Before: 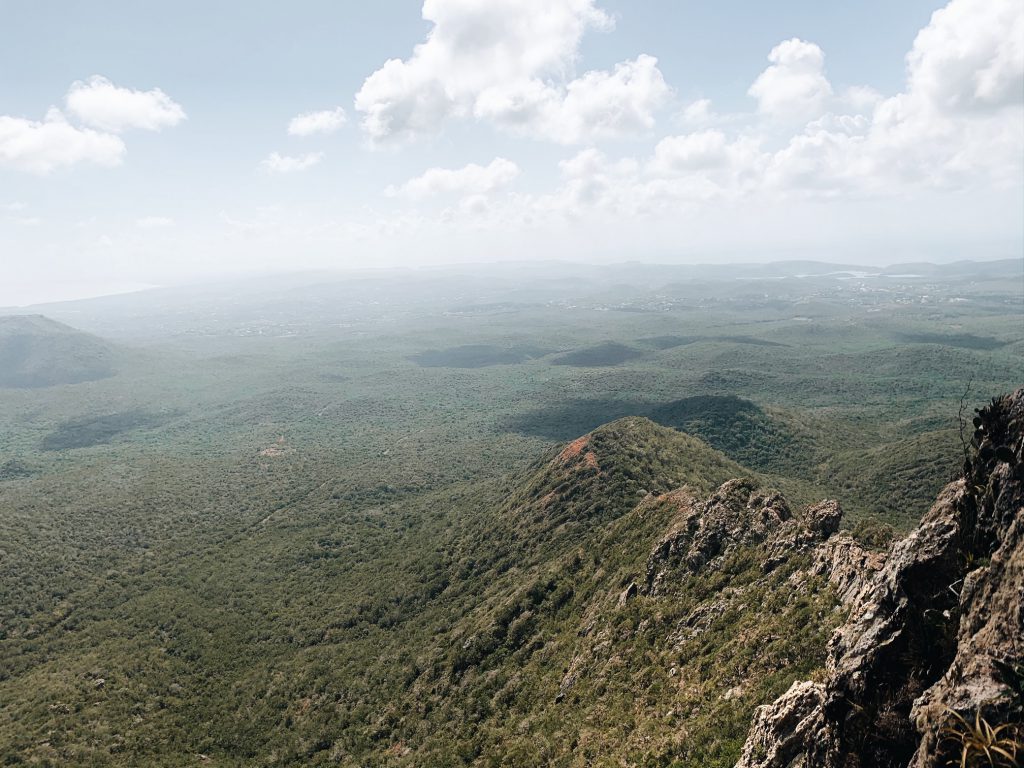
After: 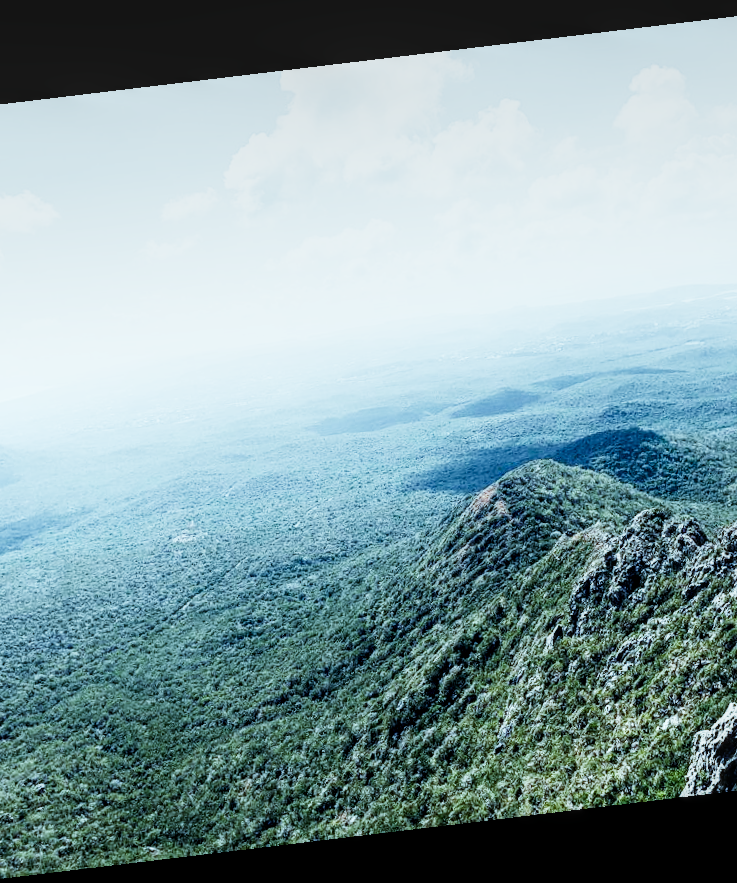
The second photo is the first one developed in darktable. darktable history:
exposure: black level correction 0, exposure 0.7 EV, compensate exposure bias true, compensate highlight preservation false
white balance: red 0.871, blue 1.249
local contrast: detail 130%
rotate and perspective: rotation -6.83°, automatic cropping off
color balance: mode lift, gamma, gain (sRGB), lift [0.997, 0.979, 1.021, 1.011], gamma [1, 1.084, 0.916, 0.998], gain [1, 0.87, 1.13, 1.101], contrast 4.55%, contrast fulcrum 38.24%, output saturation 104.09%
crop and rotate: left 12.648%, right 20.685%
sigmoid: contrast 2, skew -0.2, preserve hue 0%, red attenuation 0.1, red rotation 0.035, green attenuation 0.1, green rotation -0.017, blue attenuation 0.15, blue rotation -0.052, base primaries Rec2020
